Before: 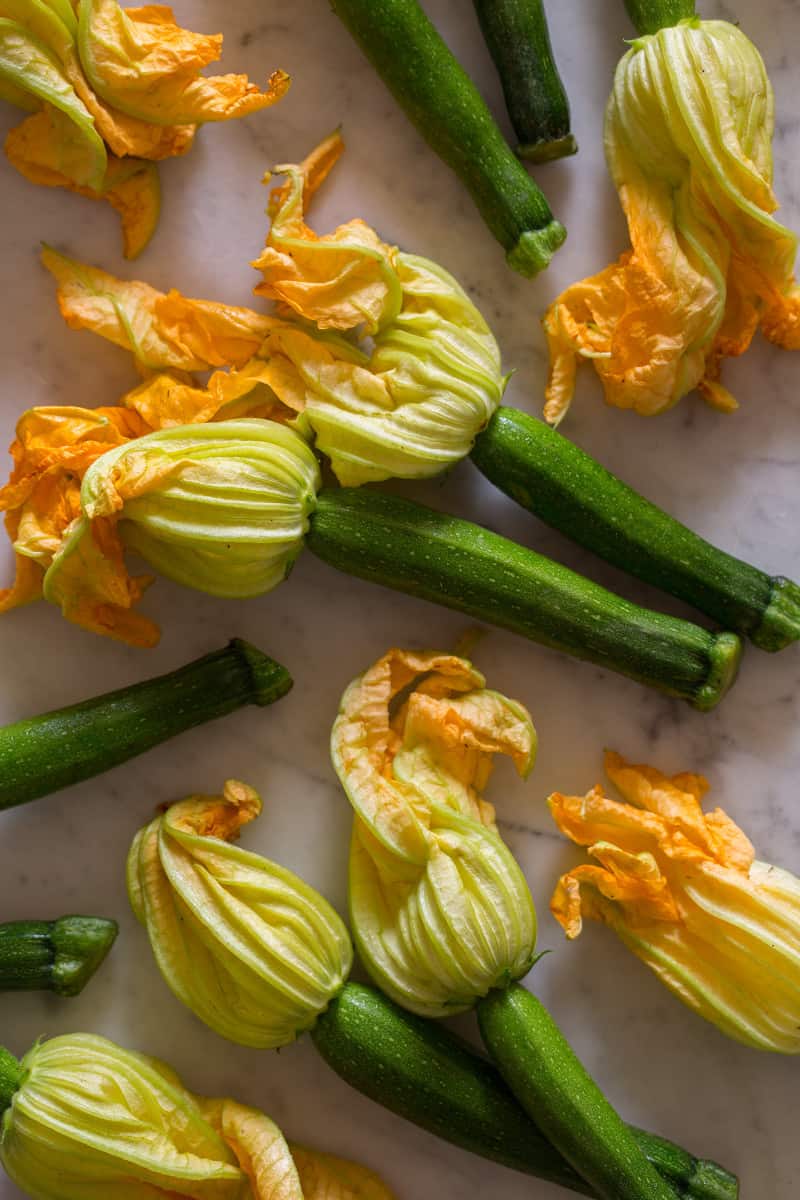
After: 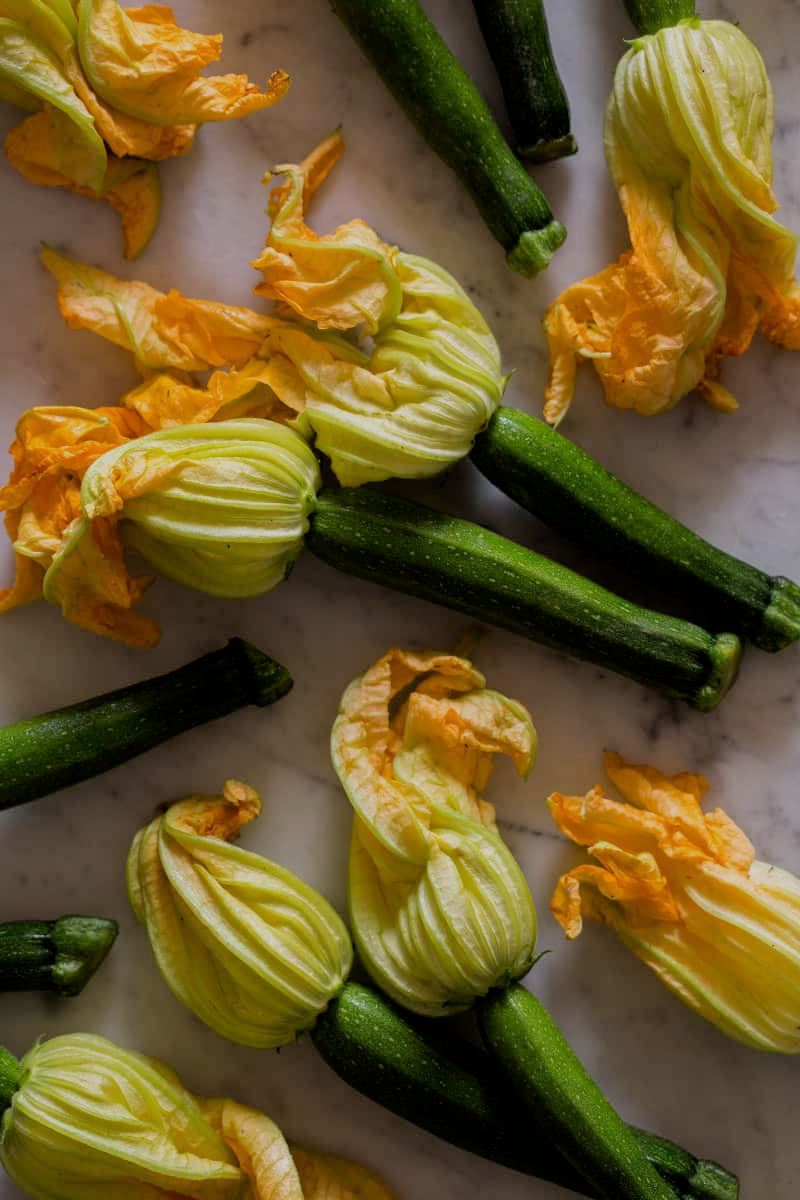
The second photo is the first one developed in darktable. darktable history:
exposure: exposure -0.348 EV, compensate exposure bias true, compensate highlight preservation false
filmic rgb: black relative exposure -7.96 EV, white relative exposure 4.02 EV, threshold 5.94 EV, hardness 4.19, latitude 49.26%, contrast 1.101, enable highlight reconstruction true
